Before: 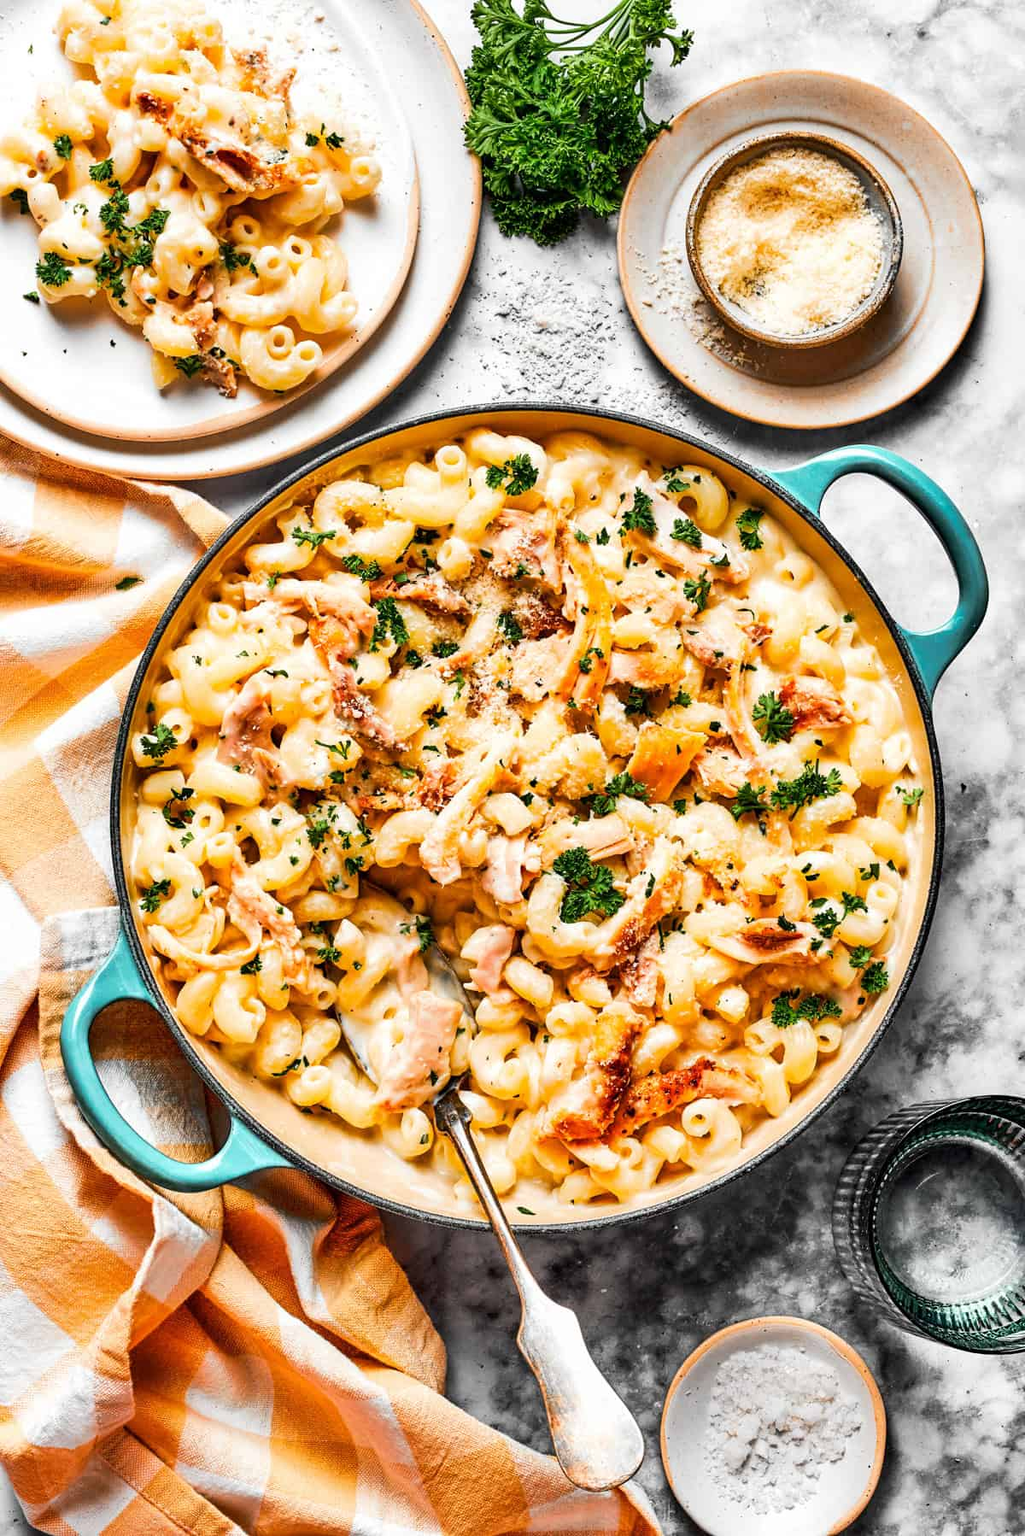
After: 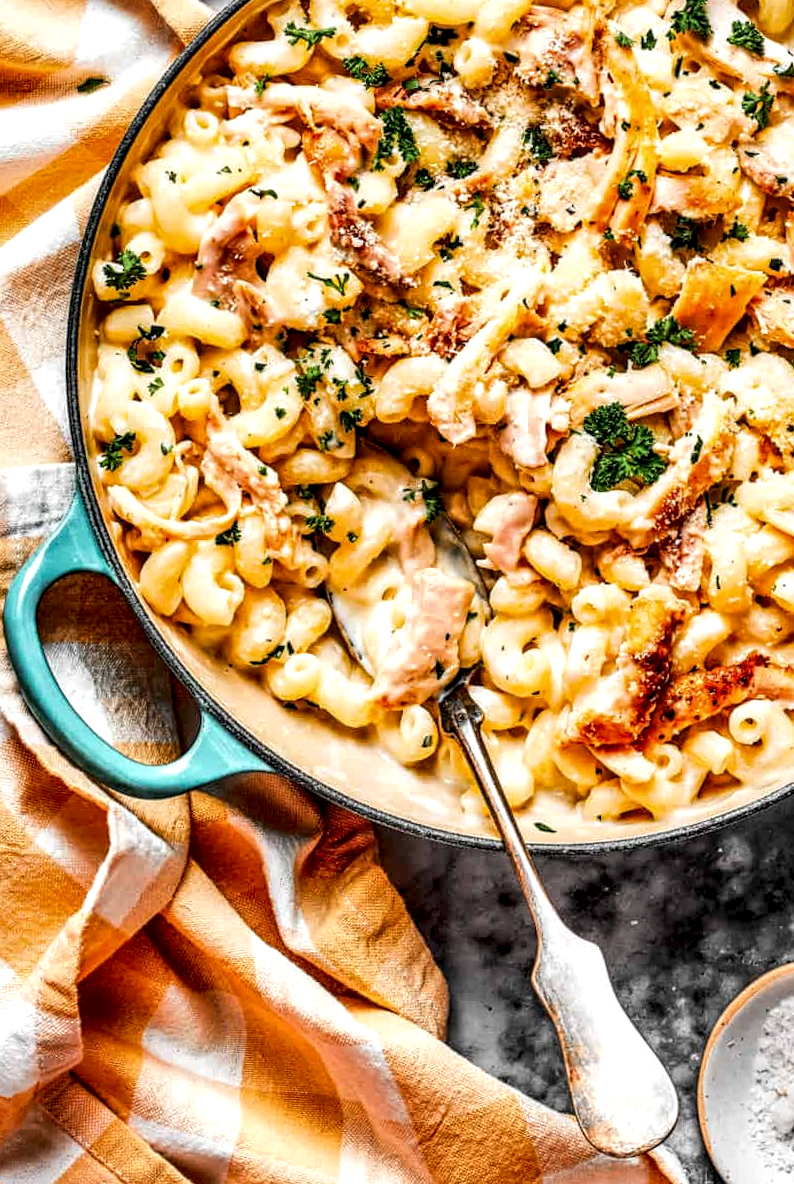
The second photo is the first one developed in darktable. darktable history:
crop and rotate: angle -0.993°, left 4.01%, top 32.392%, right 28.103%
local contrast: highlights 60%, shadows 59%, detail 160%
